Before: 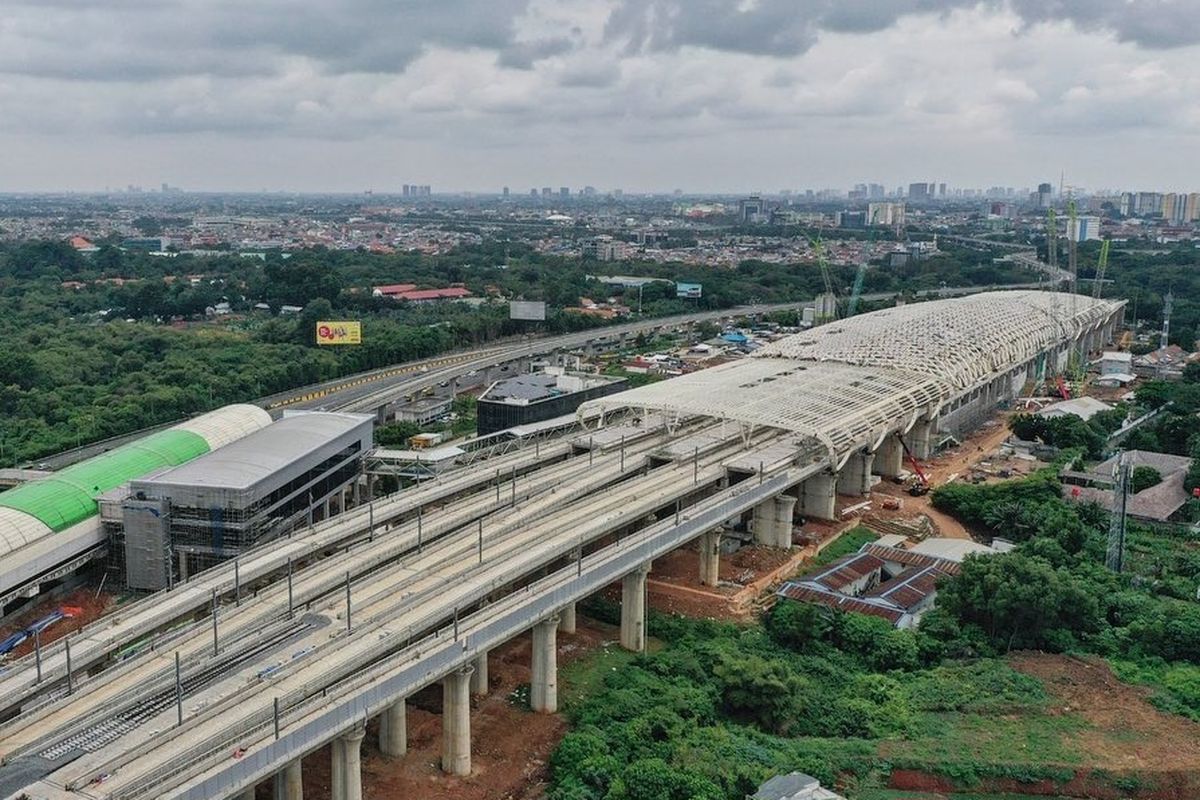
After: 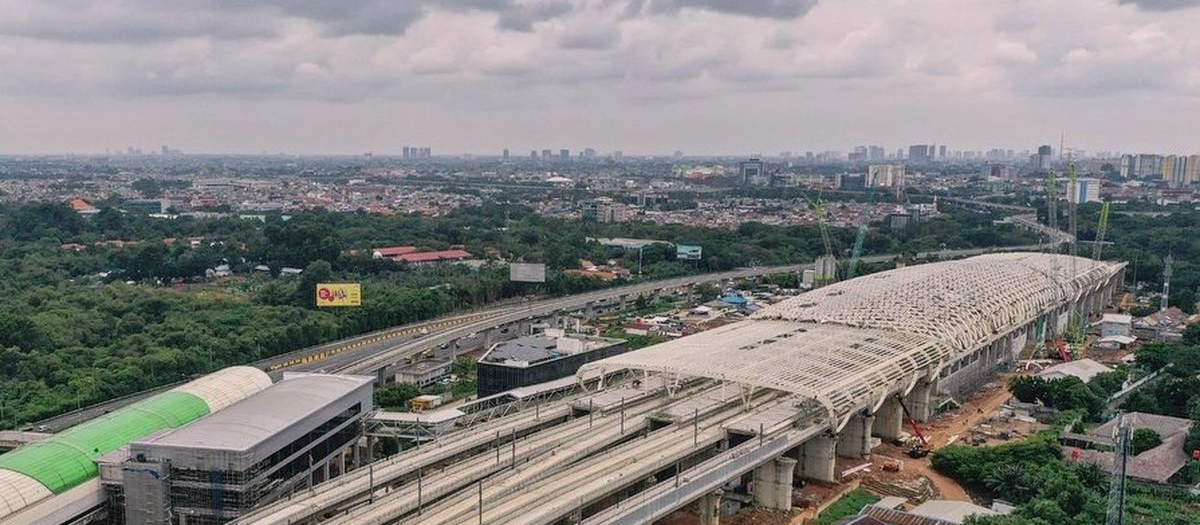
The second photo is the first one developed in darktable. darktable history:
color correction: highlights a* 7.34, highlights b* 4.37
white balance: red 0.986, blue 1.01
crop and rotate: top 4.848%, bottom 29.503%
